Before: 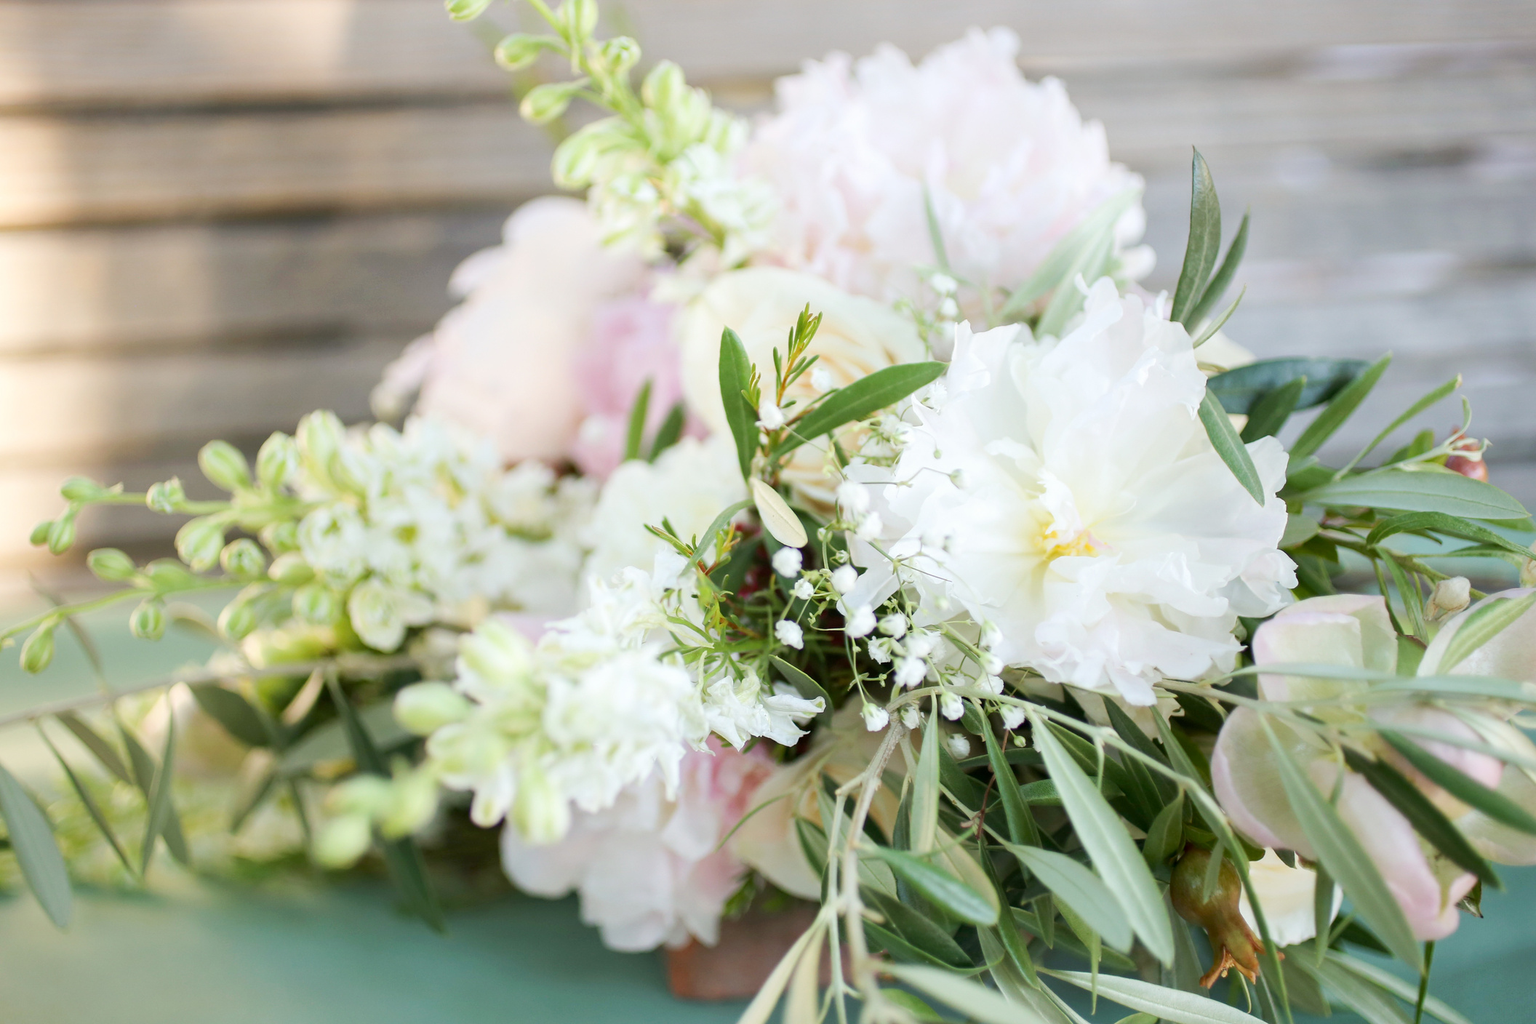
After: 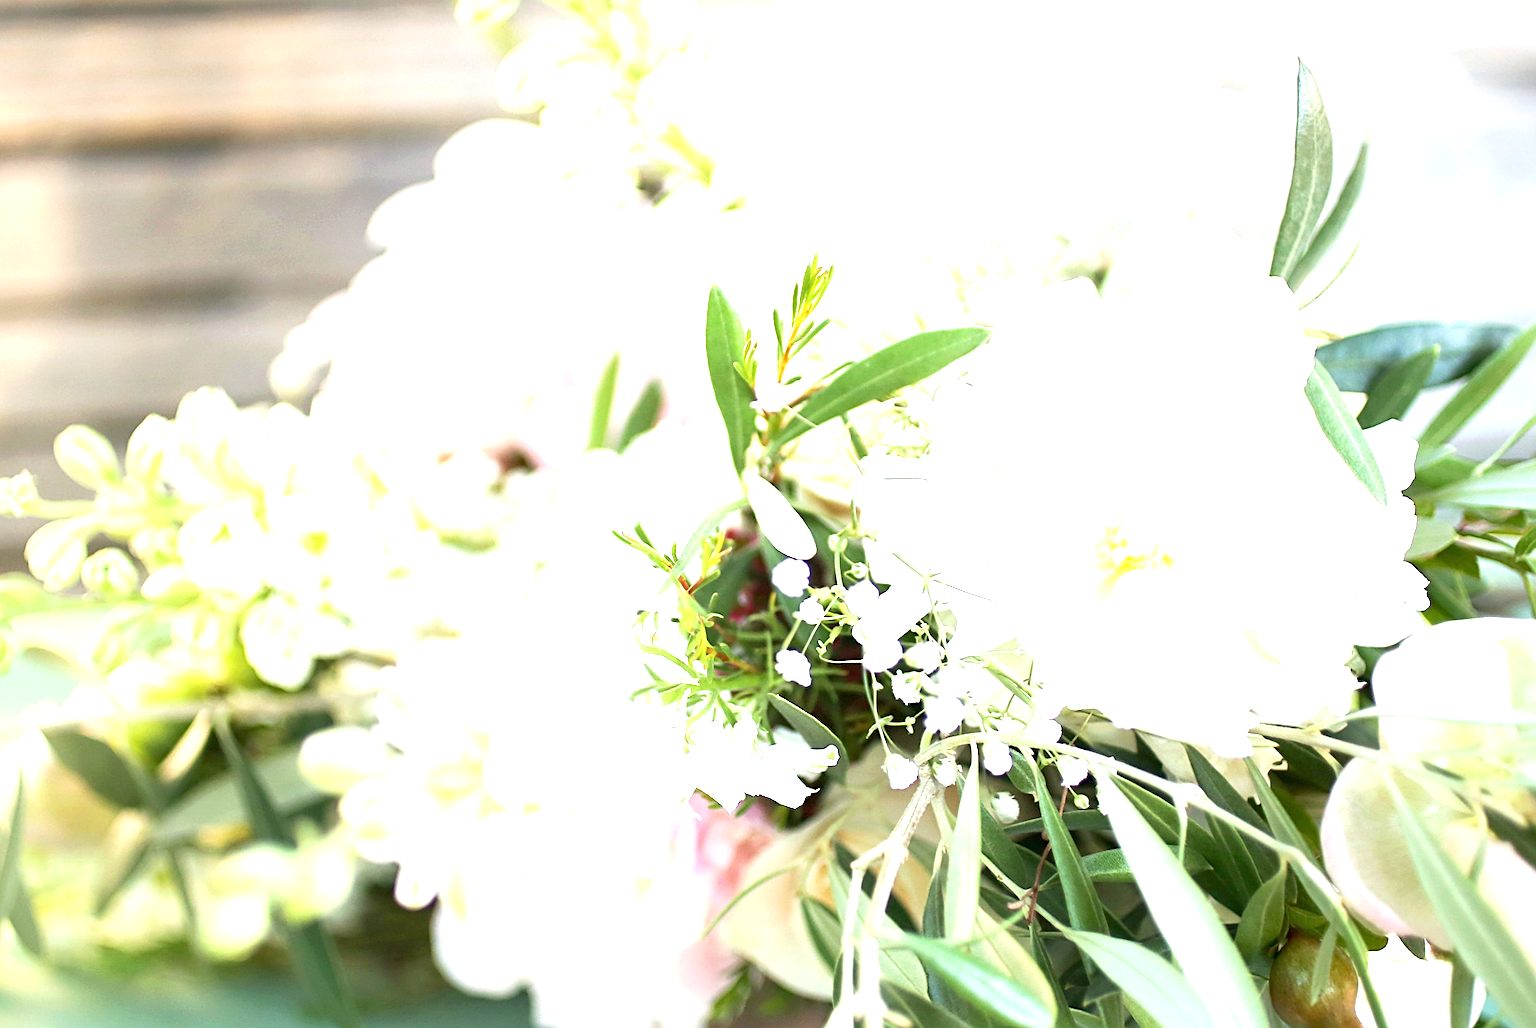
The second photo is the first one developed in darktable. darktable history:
sharpen: on, module defaults
exposure: black level correction 0, exposure 1.296 EV, compensate highlight preservation false
crop and rotate: left 10.108%, top 9.853%, right 9.911%, bottom 9.786%
